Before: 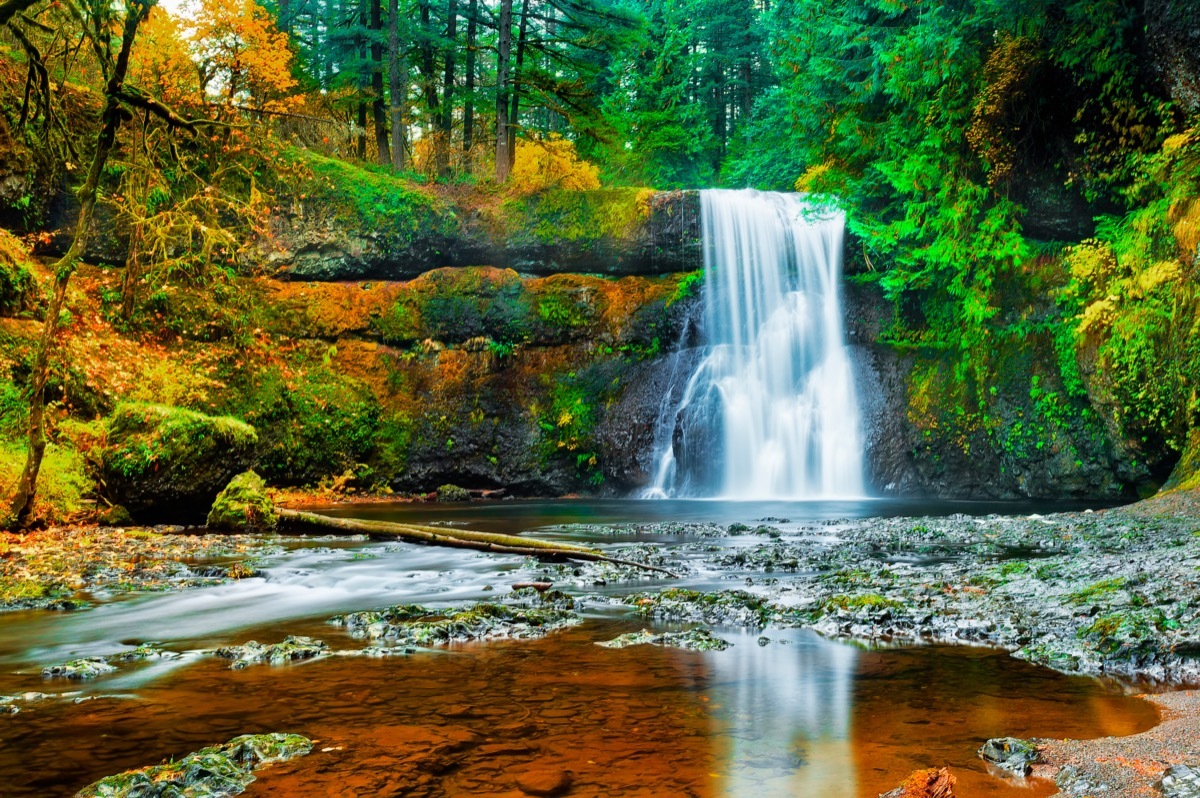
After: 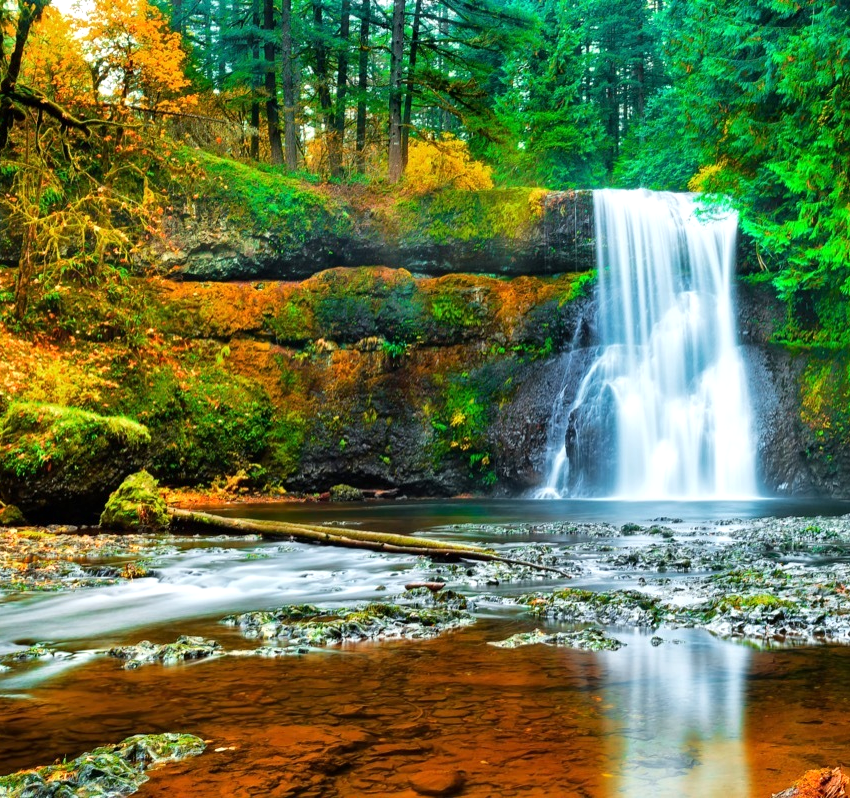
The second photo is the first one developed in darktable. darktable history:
crop and rotate: left 8.925%, right 20.222%
exposure: exposure 0.295 EV, compensate highlight preservation false
